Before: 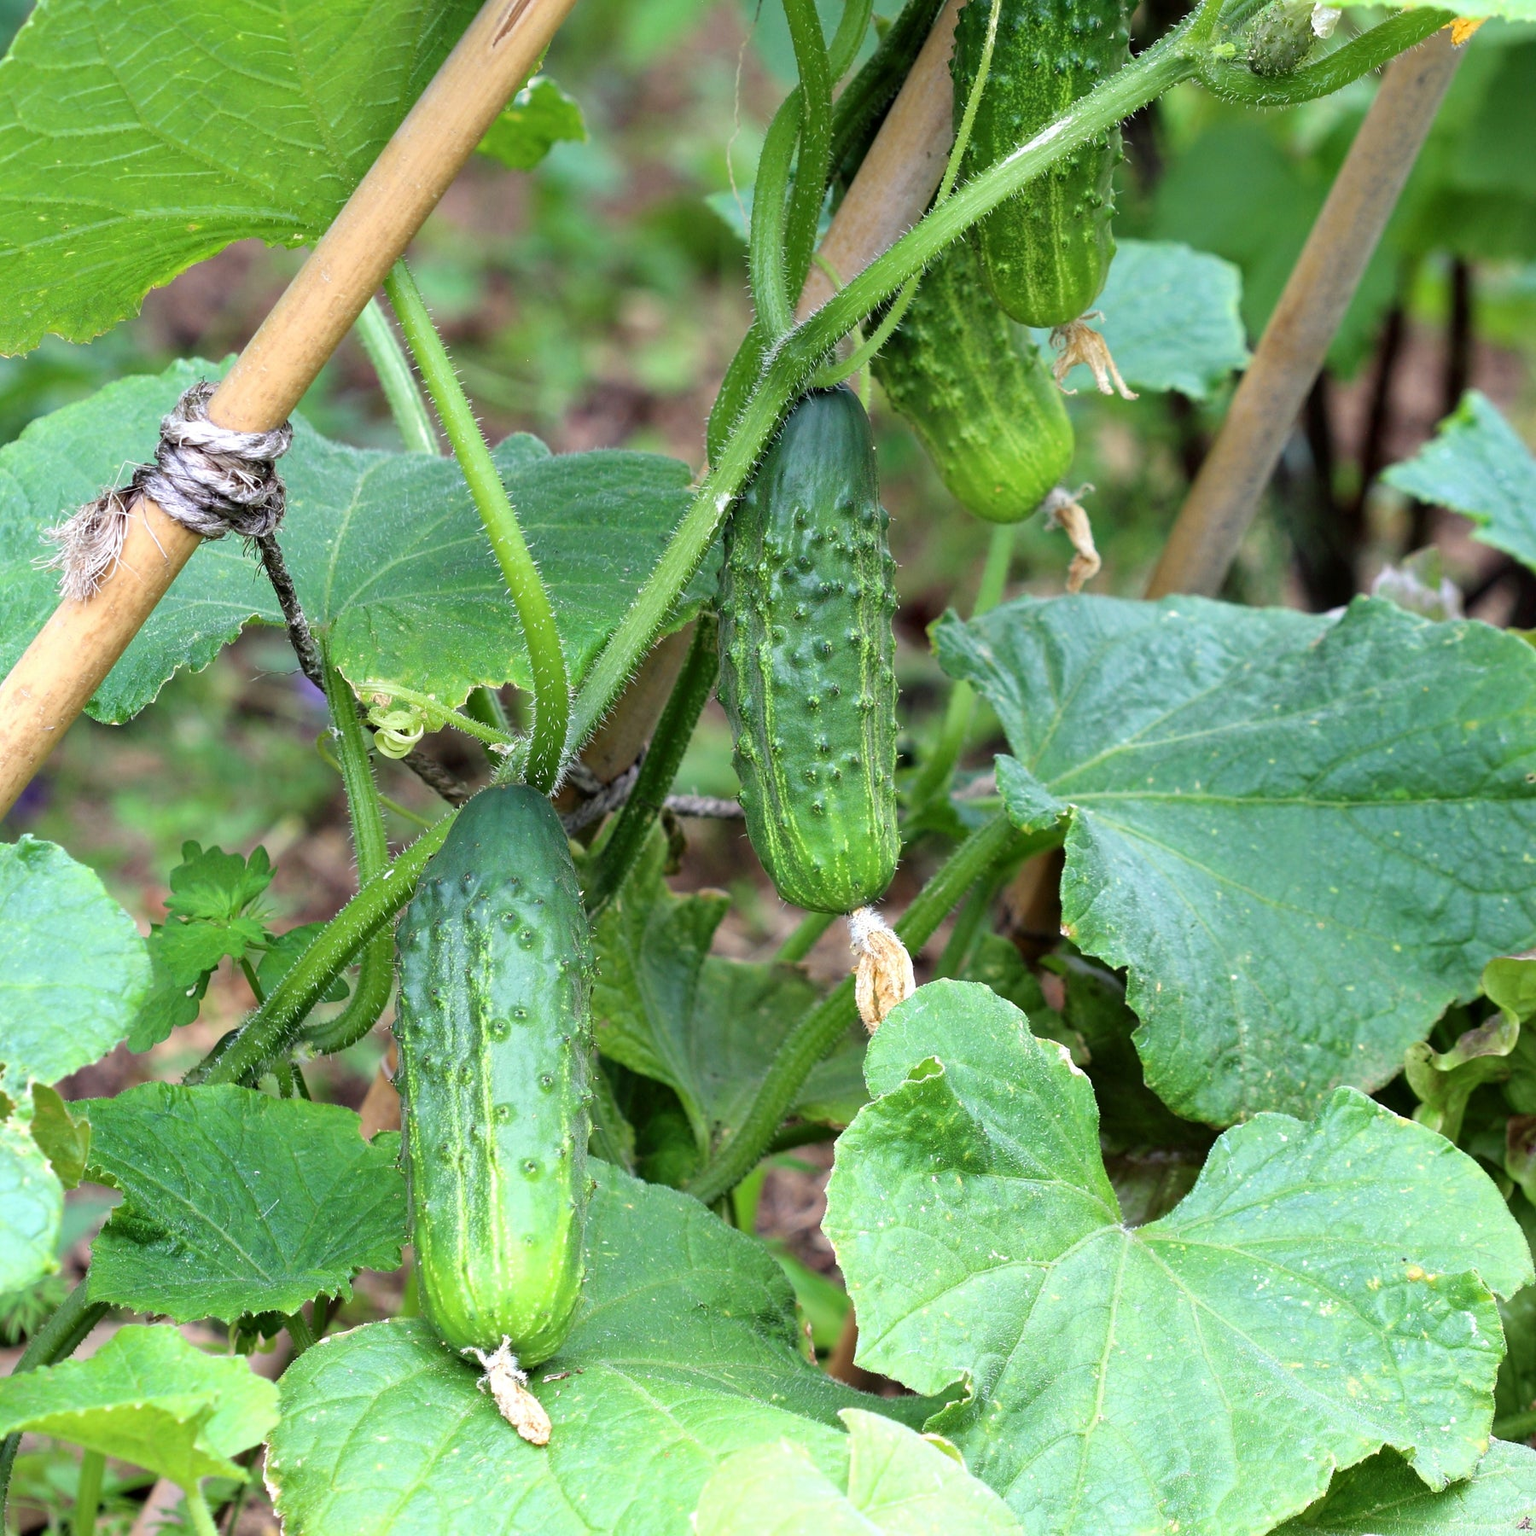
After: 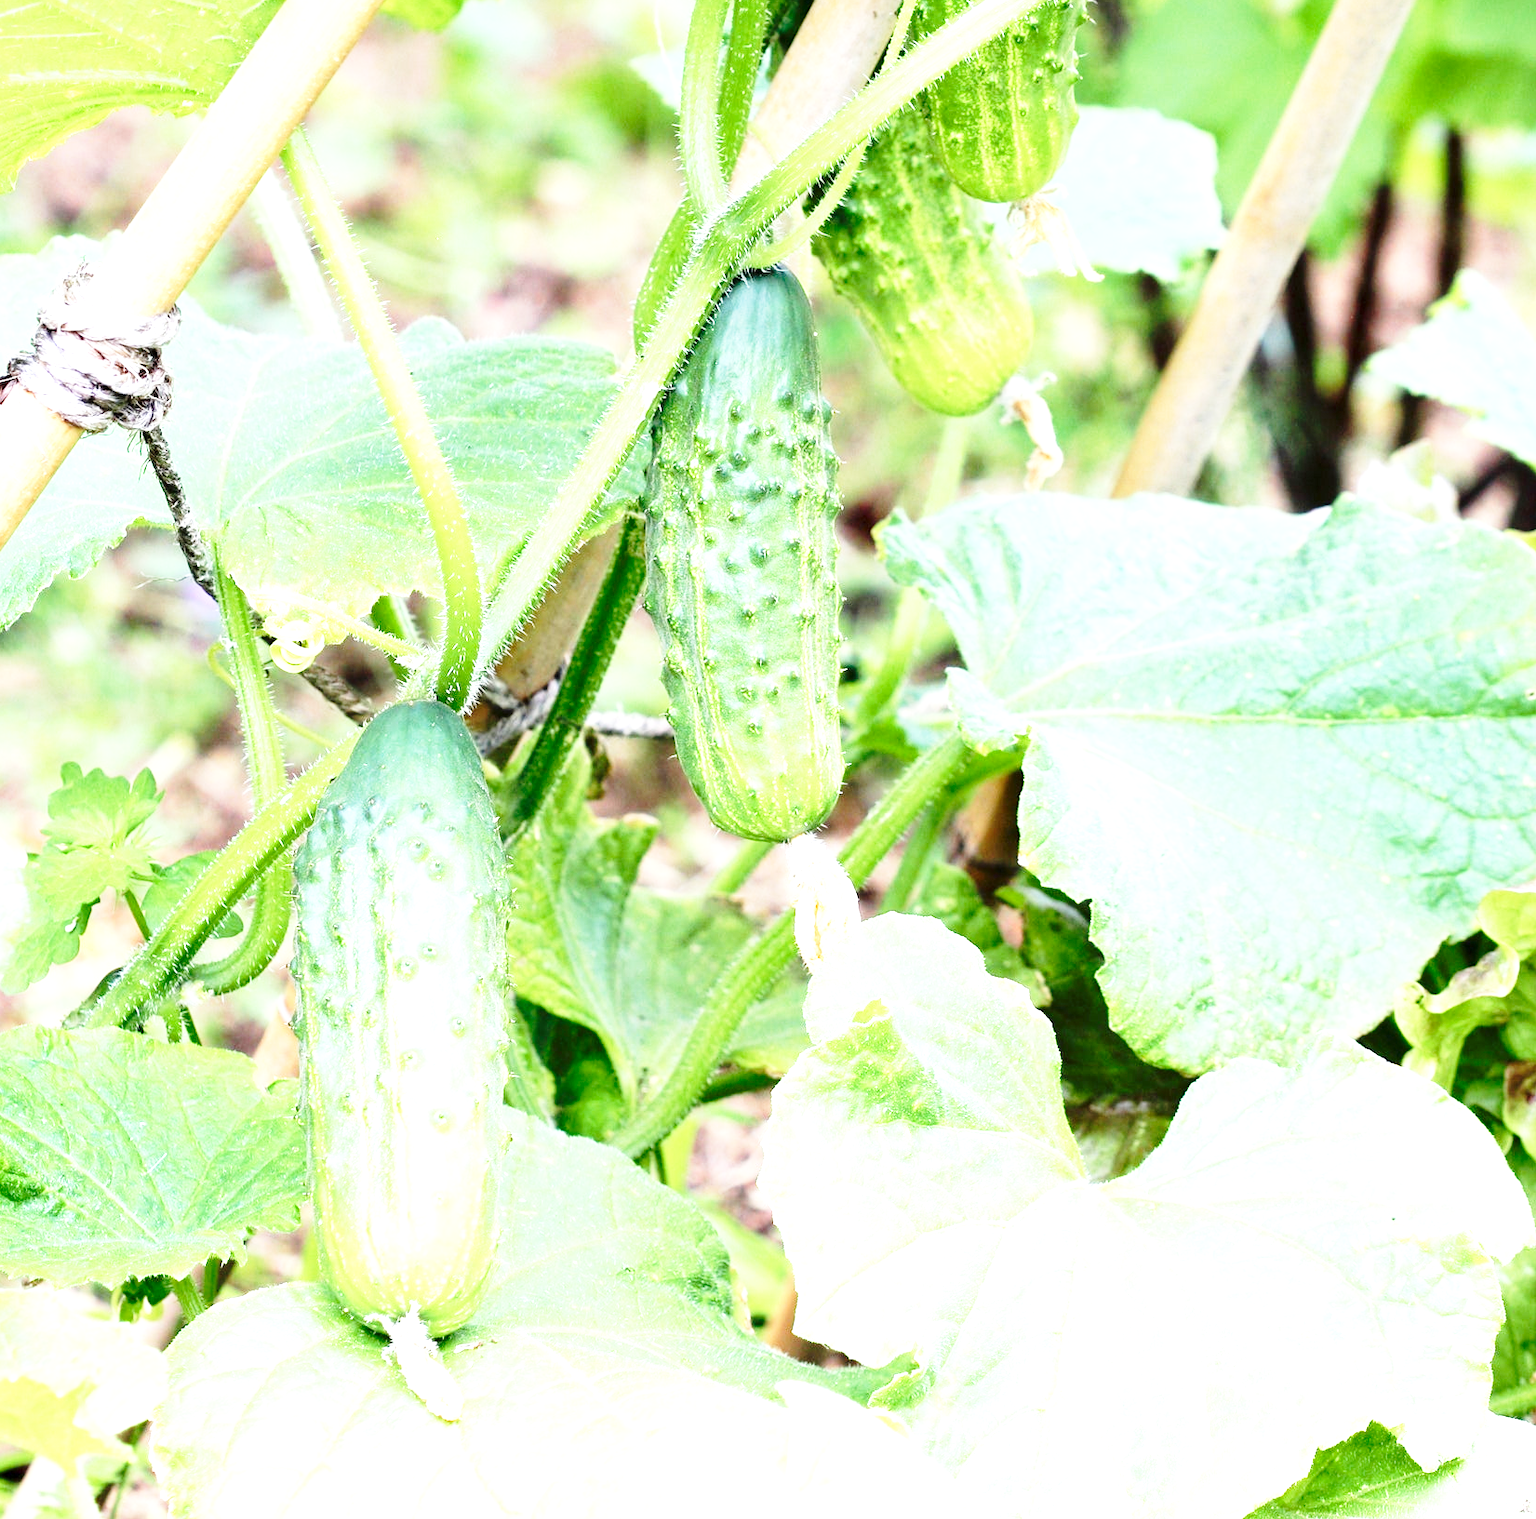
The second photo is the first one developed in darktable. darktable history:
exposure: exposure 1.5 EV, compensate highlight preservation false
base curve: curves: ch0 [(0, 0) (0.028, 0.03) (0.121, 0.232) (0.46, 0.748) (0.859, 0.968) (1, 1)], preserve colors none
crop and rotate: left 8.262%, top 9.226%
contrast brightness saturation: contrast 0.07
